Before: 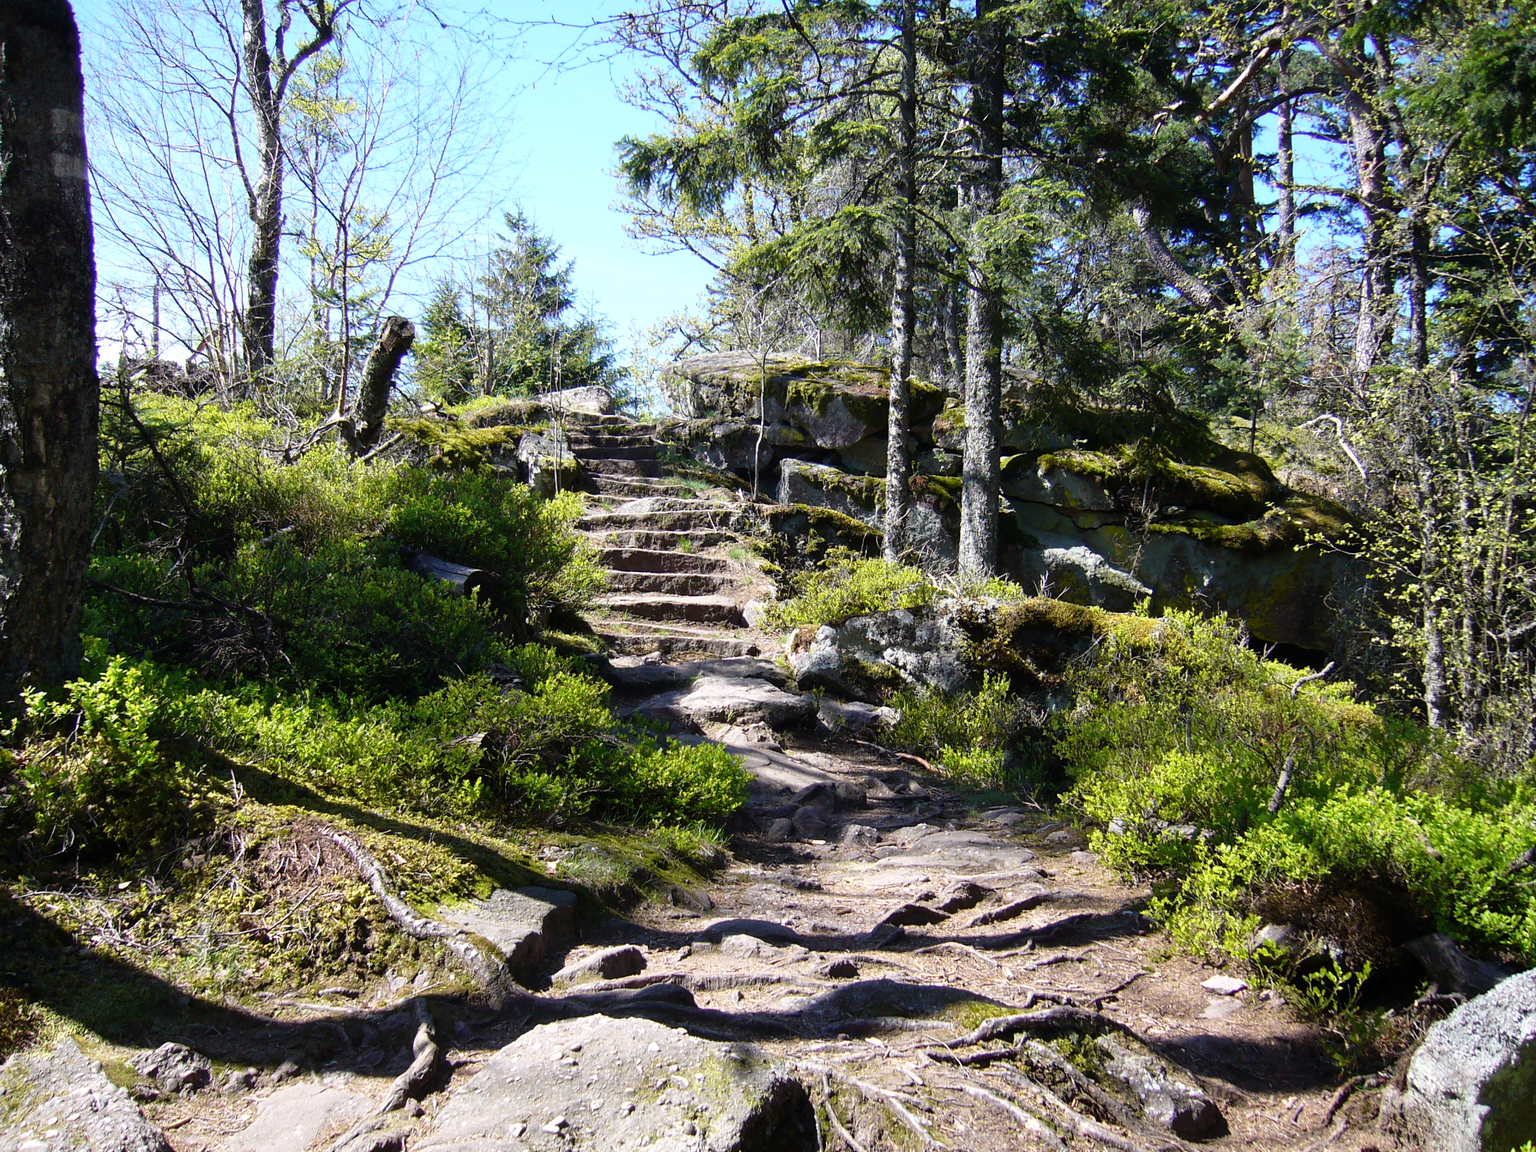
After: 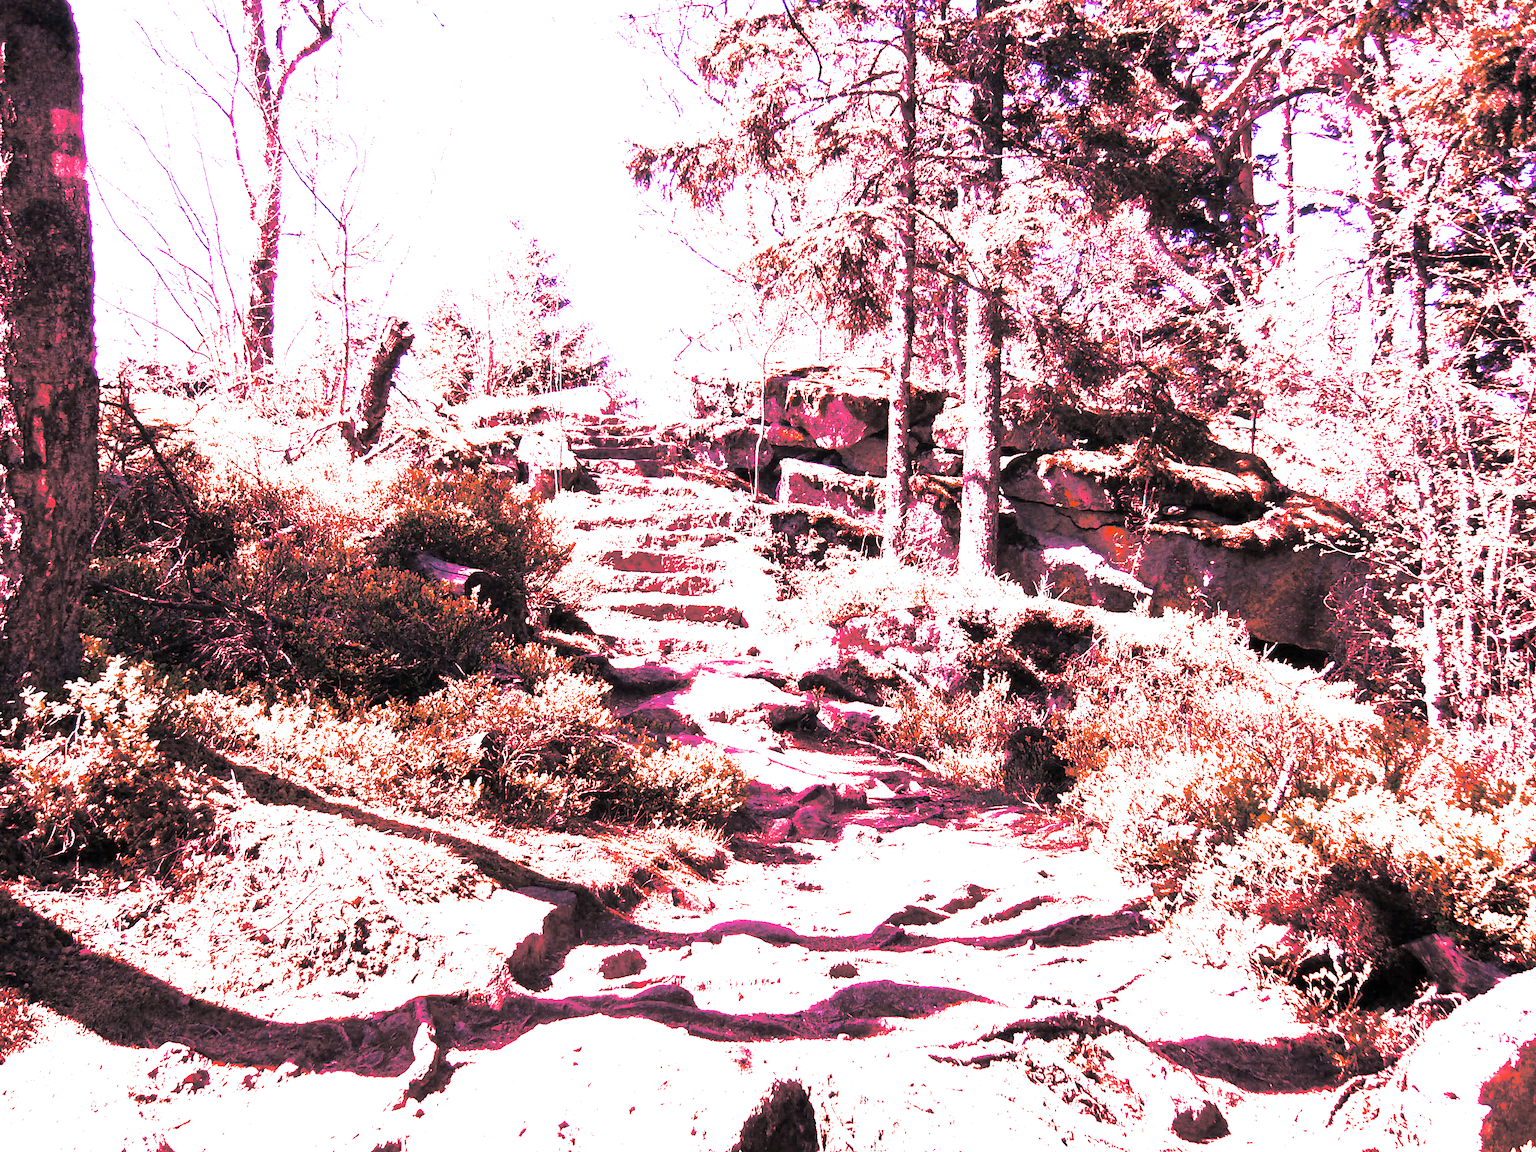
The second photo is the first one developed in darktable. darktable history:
split-toning: shadows › hue 201.6°, shadows › saturation 0.16, highlights › hue 50.4°, highlights › saturation 0.2, balance -49.9
white balance: red 4.26, blue 1.802
